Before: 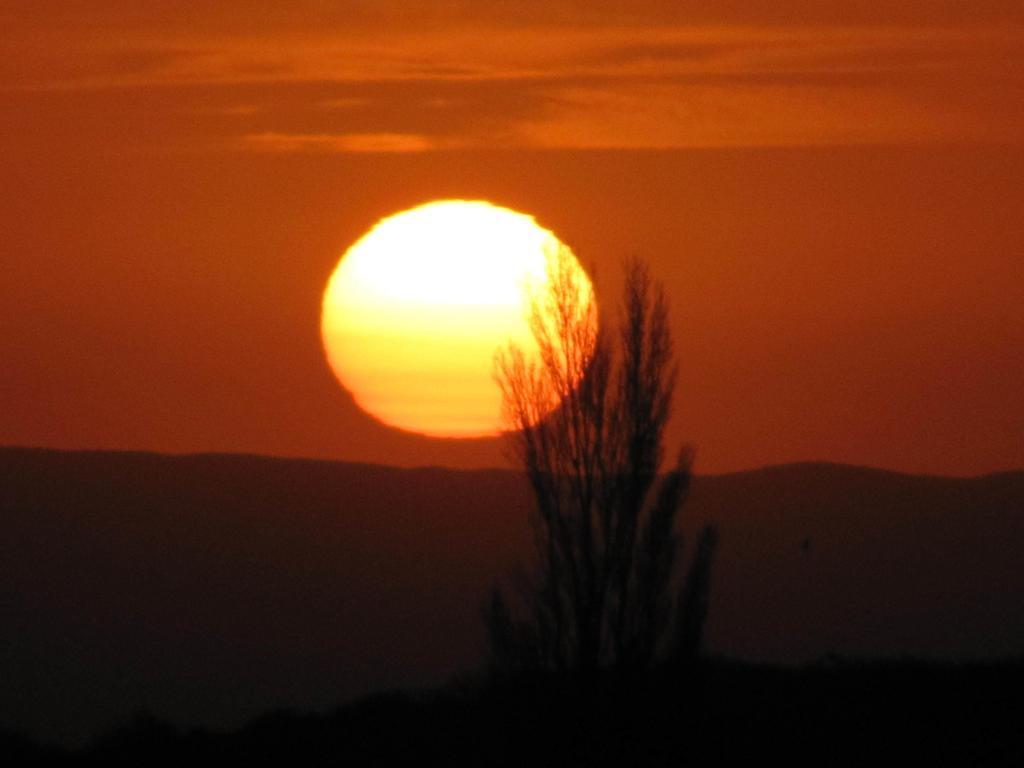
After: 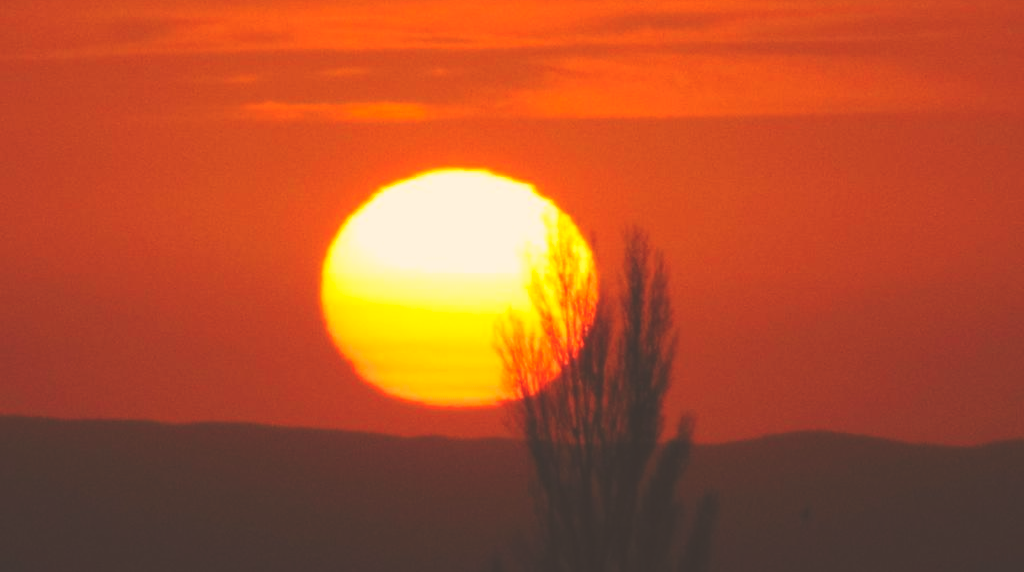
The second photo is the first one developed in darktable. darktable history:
crop: top 4.099%, bottom 21.394%
color correction: highlights a* 17.49, highlights b* 18.52
exposure: black level correction -0.027, compensate exposure bias true, compensate highlight preservation false
contrast brightness saturation: contrast 0.203, brightness 0.156, saturation 0.223
